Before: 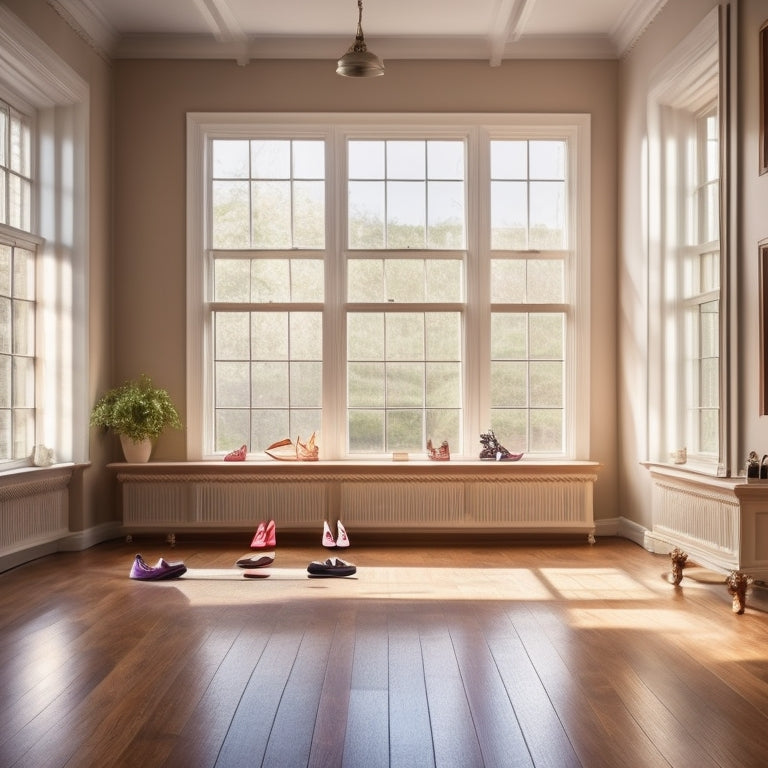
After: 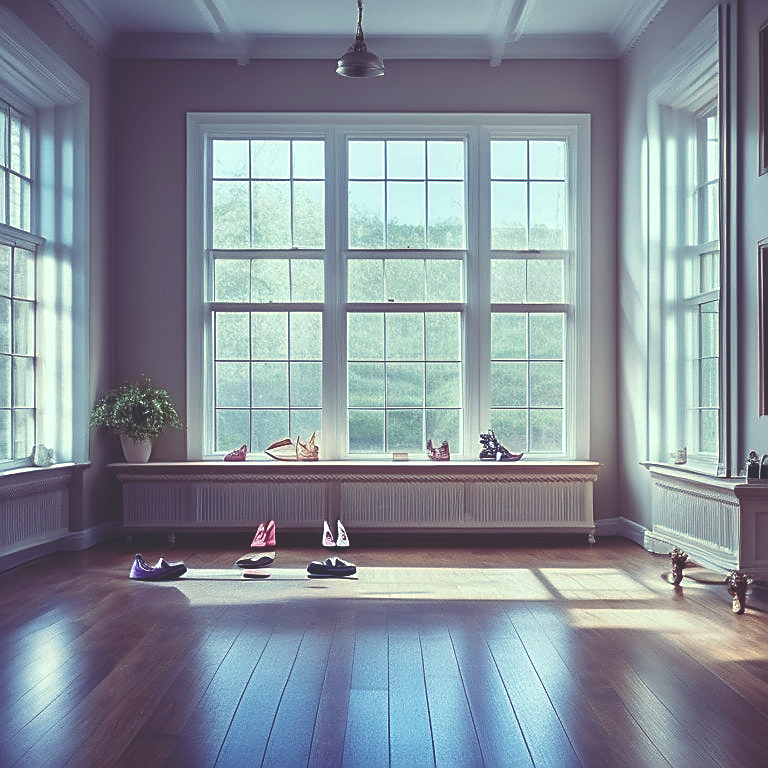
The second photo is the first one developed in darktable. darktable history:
sharpen: radius 1.4, amount 1.25, threshold 0.7
rgb curve: curves: ch0 [(0, 0.186) (0.314, 0.284) (0.576, 0.466) (0.805, 0.691) (0.936, 0.886)]; ch1 [(0, 0.186) (0.314, 0.284) (0.581, 0.534) (0.771, 0.746) (0.936, 0.958)]; ch2 [(0, 0.216) (0.275, 0.39) (1, 1)], mode RGB, independent channels, compensate middle gray true, preserve colors none
